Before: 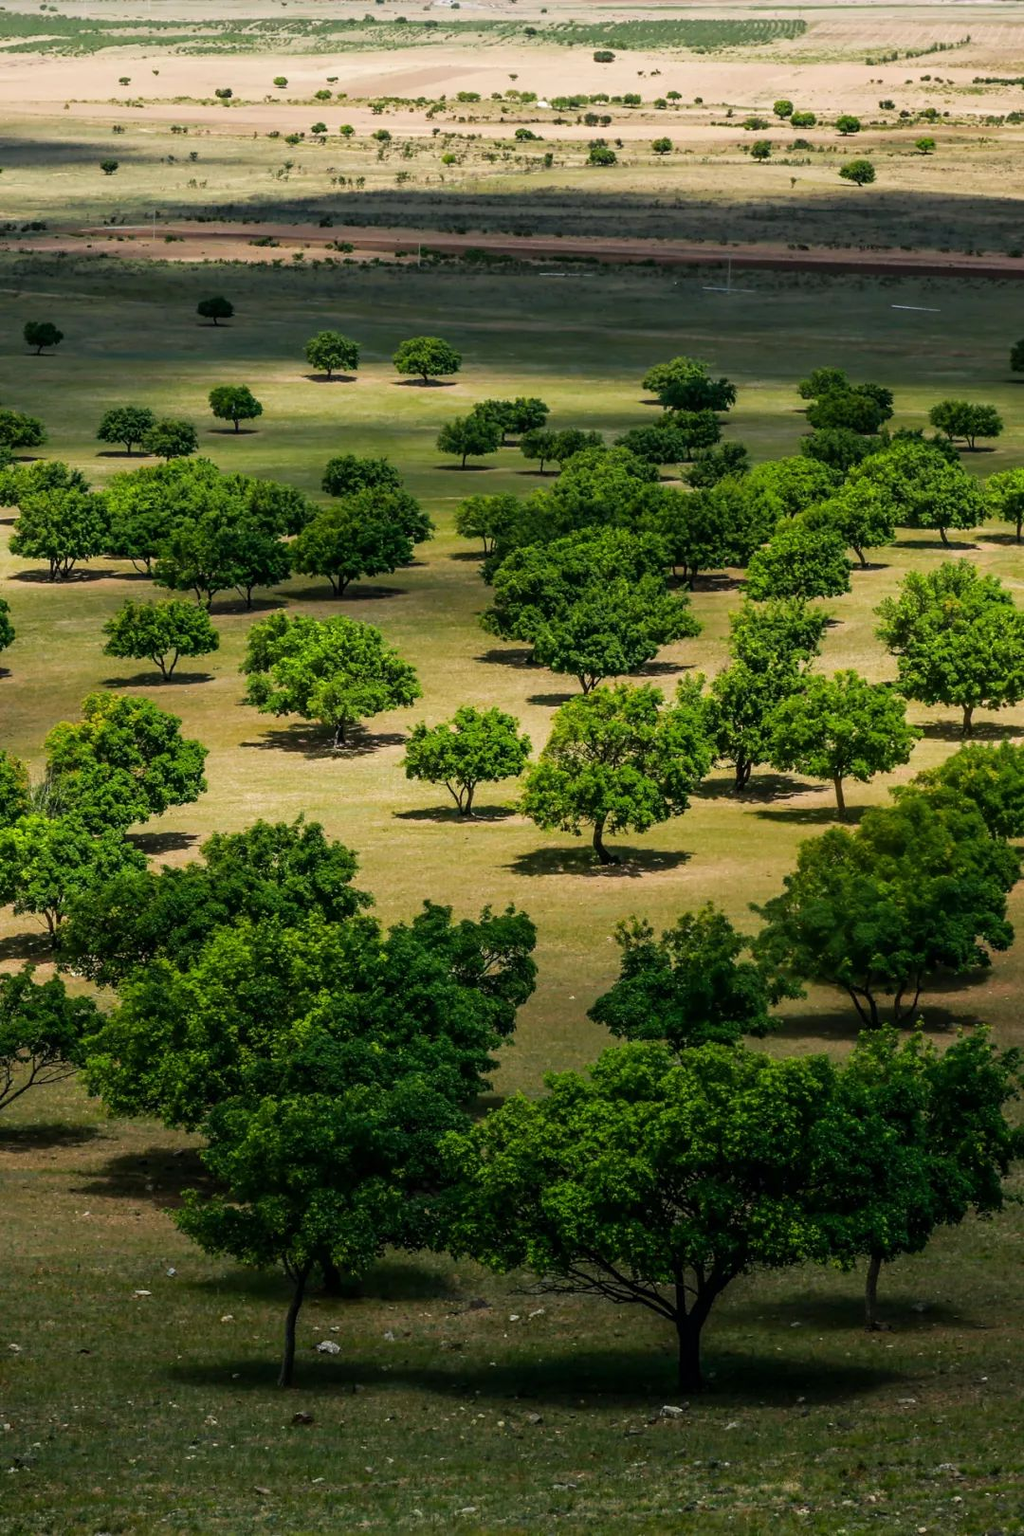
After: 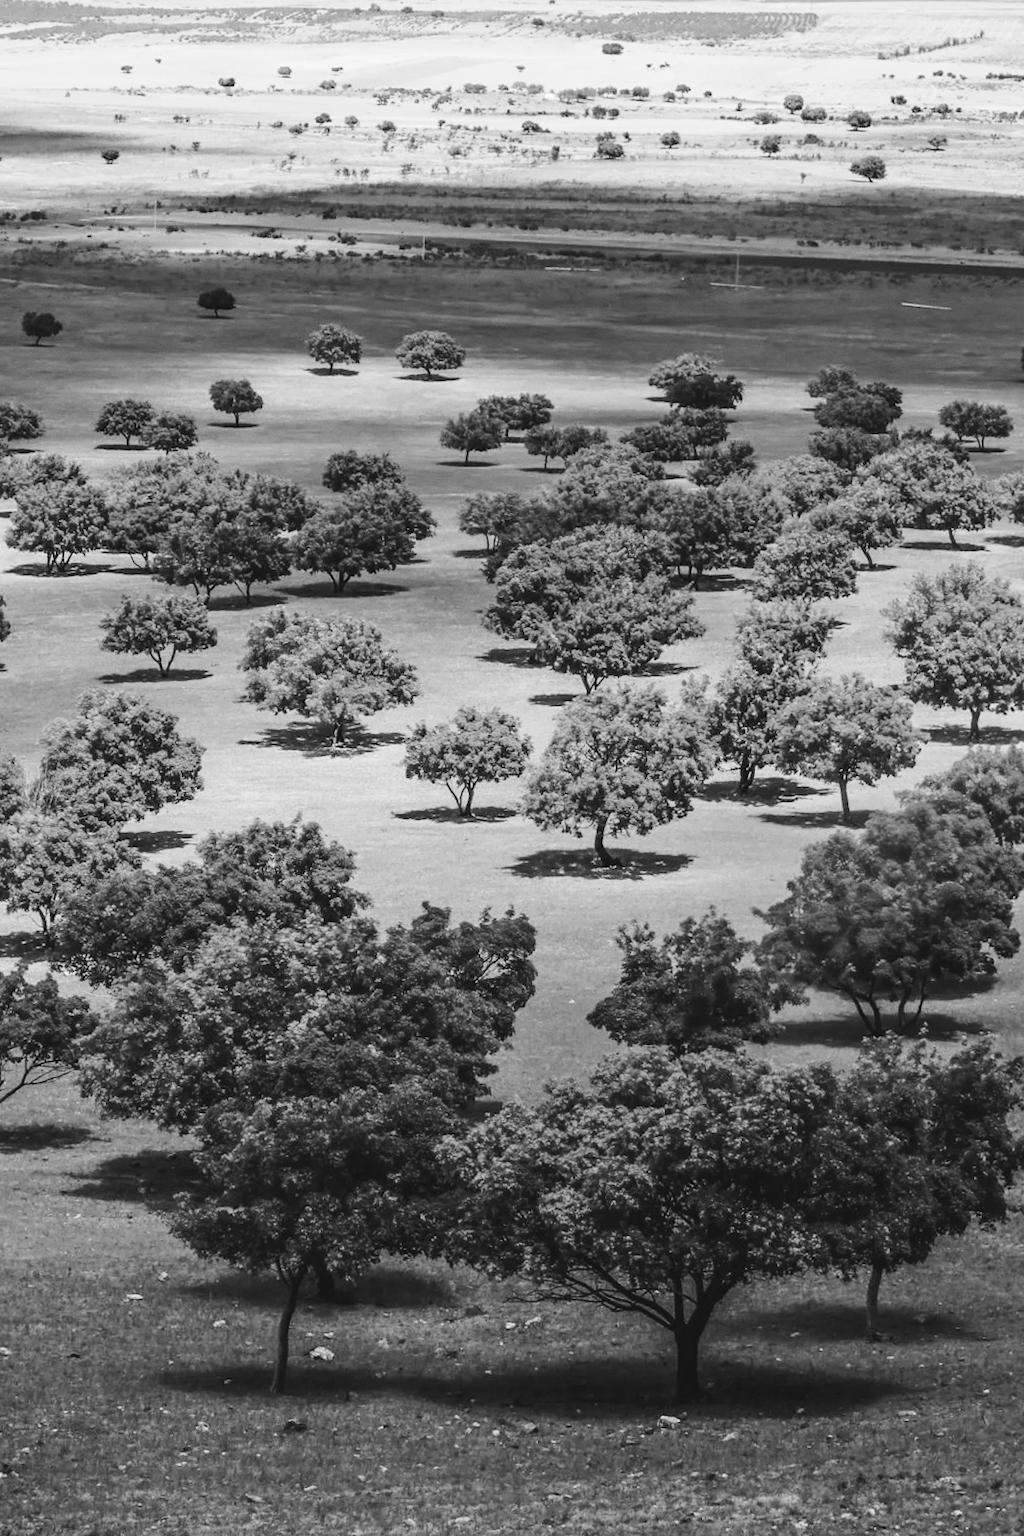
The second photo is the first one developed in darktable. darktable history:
base curve: curves: ch0 [(0, 0.007) (0.028, 0.063) (0.121, 0.311) (0.46, 0.743) (0.859, 0.957) (1, 1)], preserve colors none
color correction: highlights a* -4.18, highlights b* -10.81
crop and rotate: angle -0.5°
white balance: emerald 1
color balance rgb: perceptual saturation grading › global saturation 25%, global vibrance 20%
contrast brightness saturation: contrast 0.01, saturation -0.05
grain: coarseness 0.09 ISO, strength 10%
monochrome: size 1
